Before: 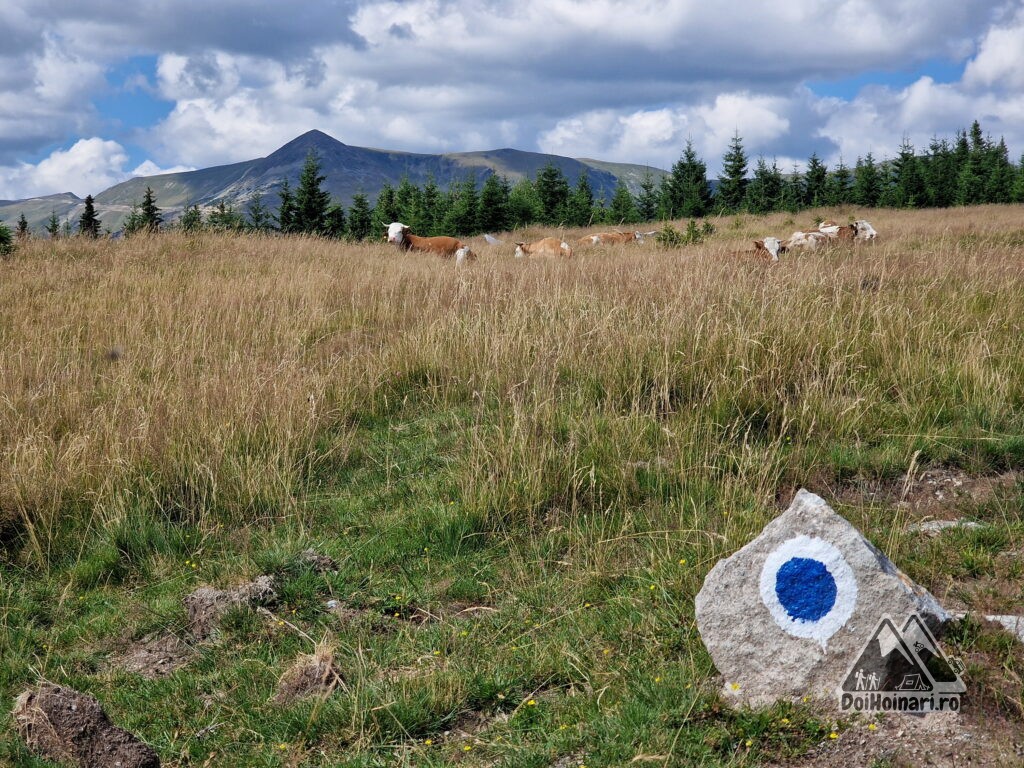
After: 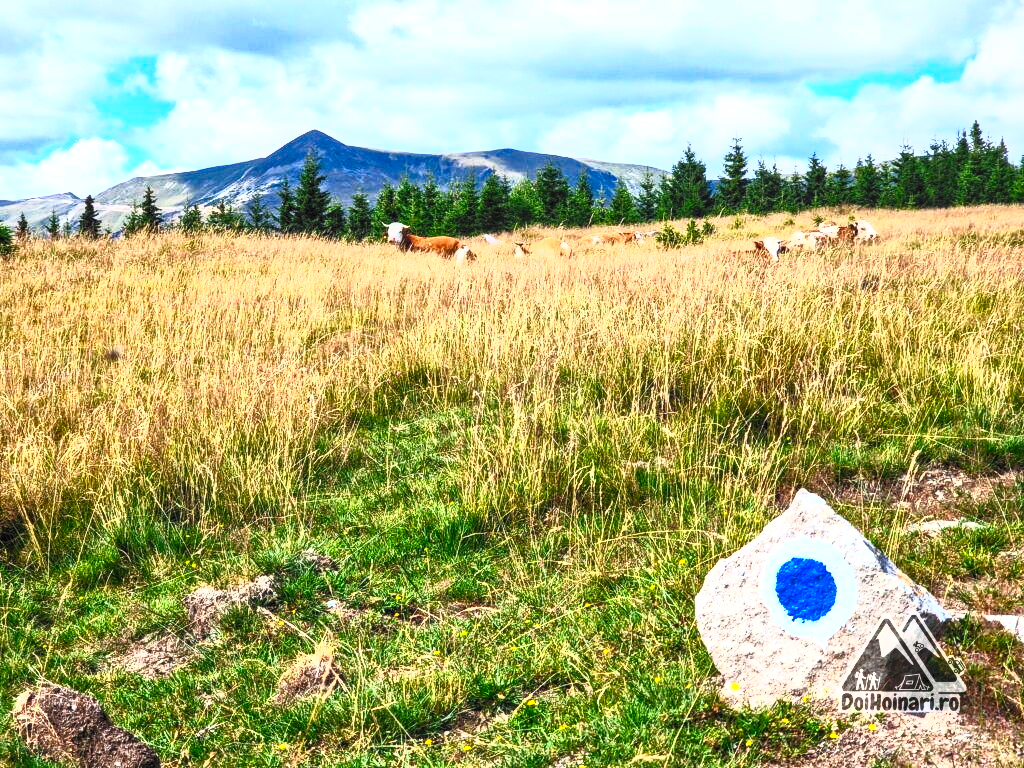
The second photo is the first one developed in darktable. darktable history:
local contrast: detail 130%
contrast brightness saturation: contrast 0.99, brightness 0.984, saturation 0.983
